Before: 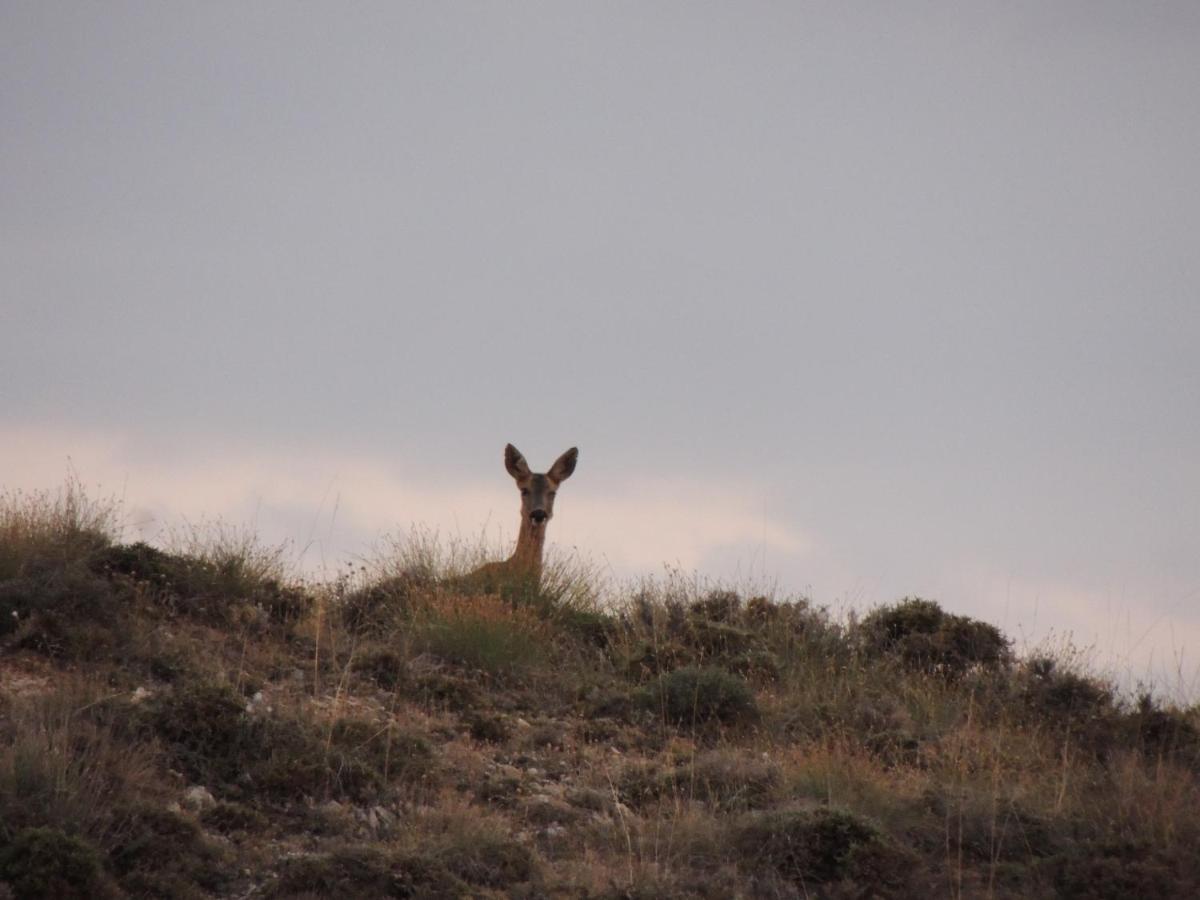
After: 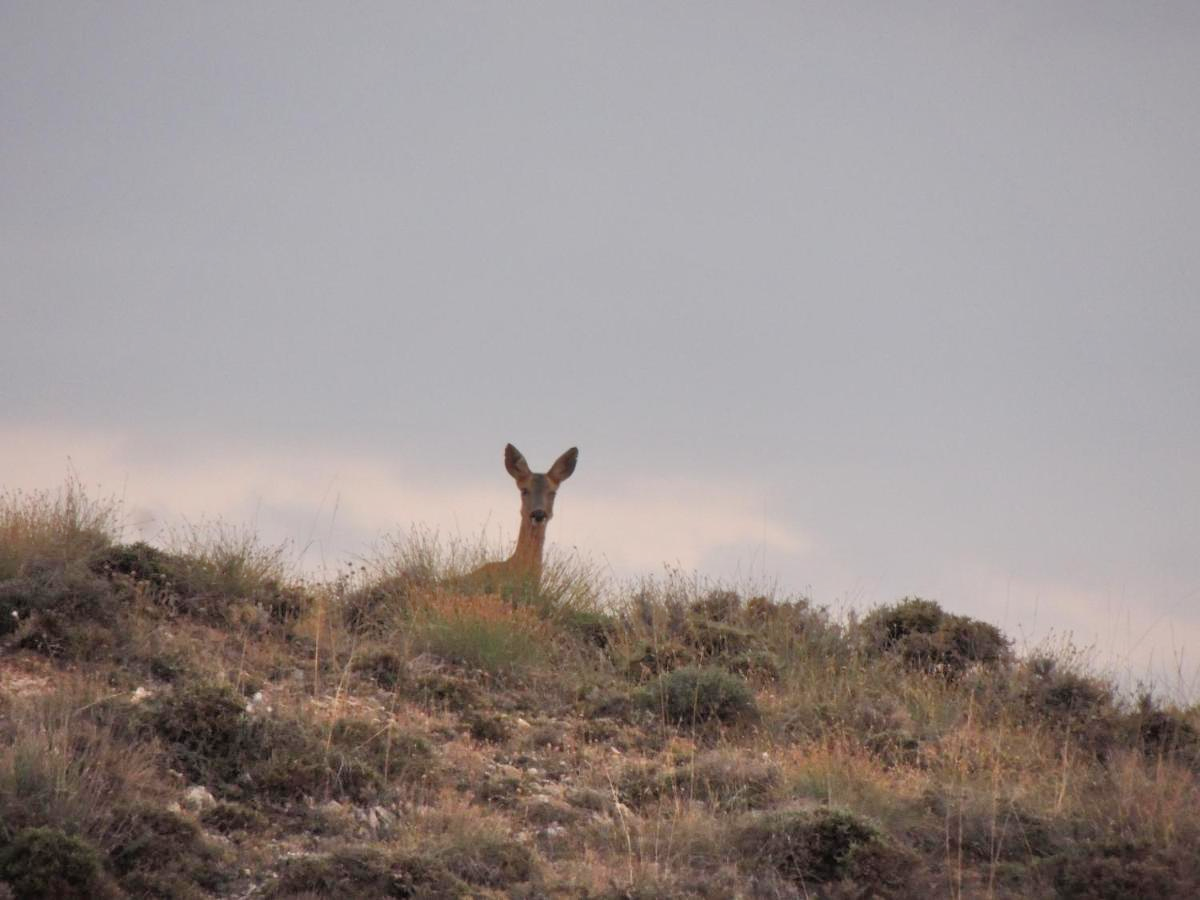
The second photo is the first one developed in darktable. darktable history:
tone equalizer: -7 EV 0.149 EV, -6 EV 0.588 EV, -5 EV 1.18 EV, -4 EV 1.36 EV, -3 EV 1.14 EV, -2 EV 0.6 EV, -1 EV 0.163 EV
